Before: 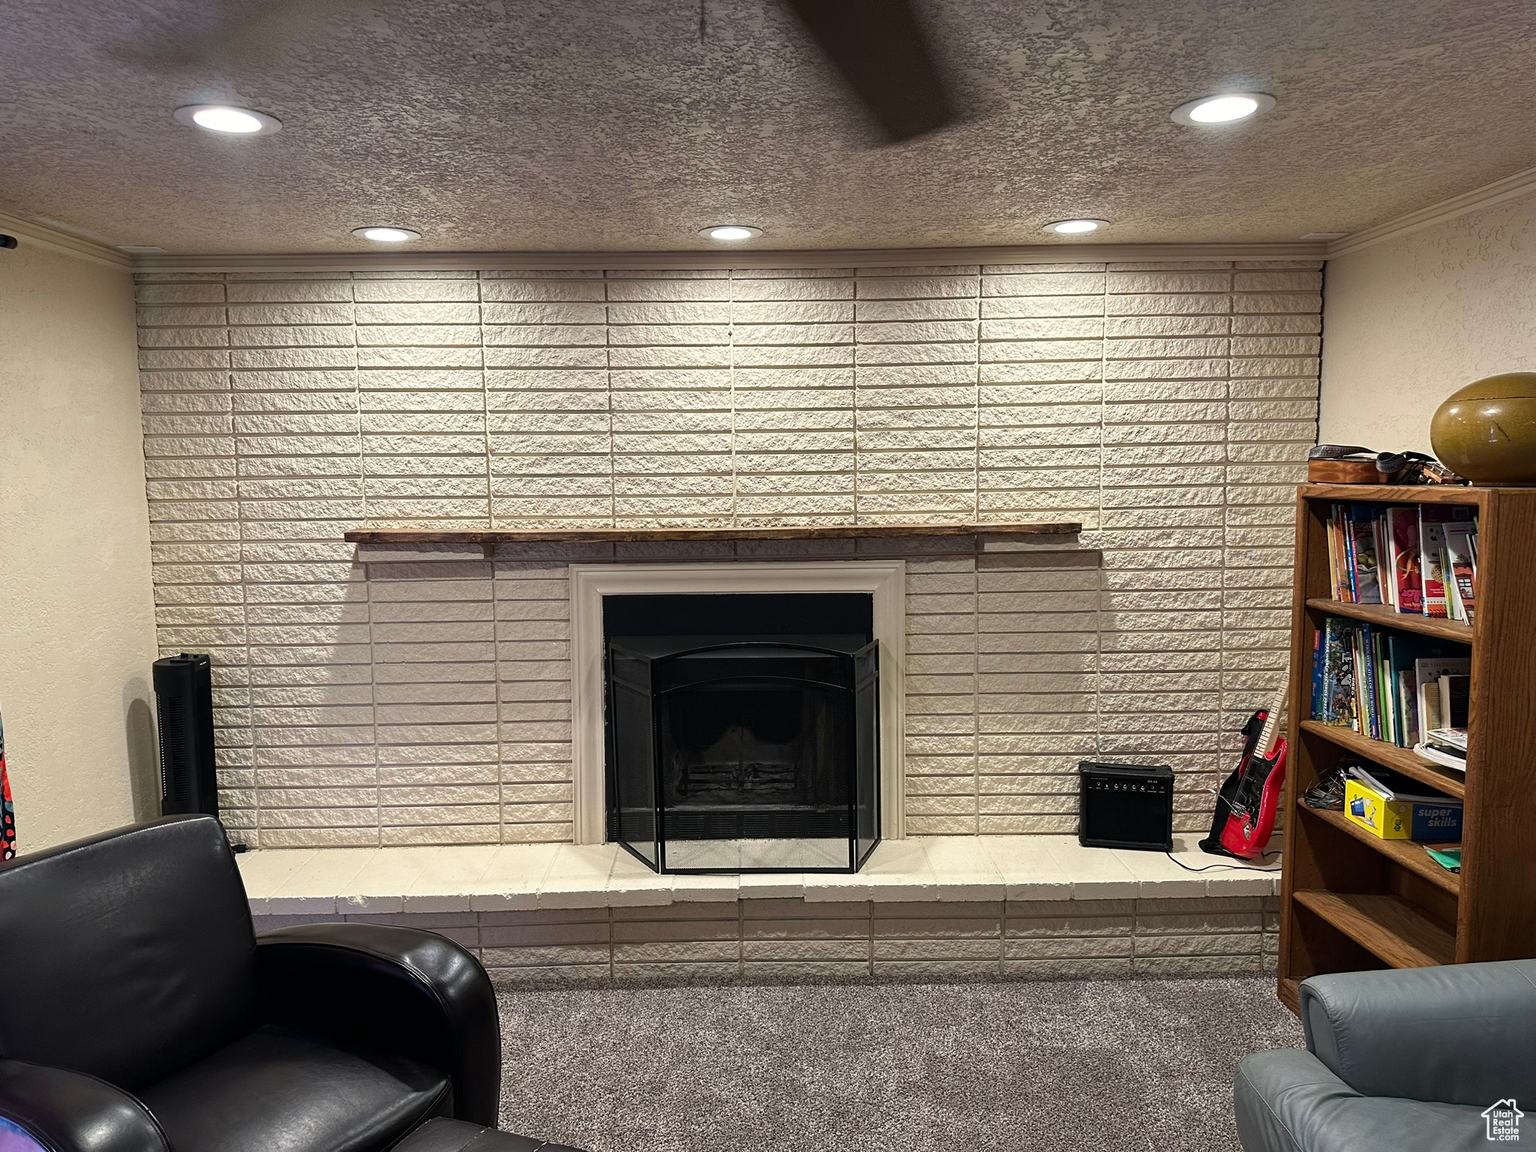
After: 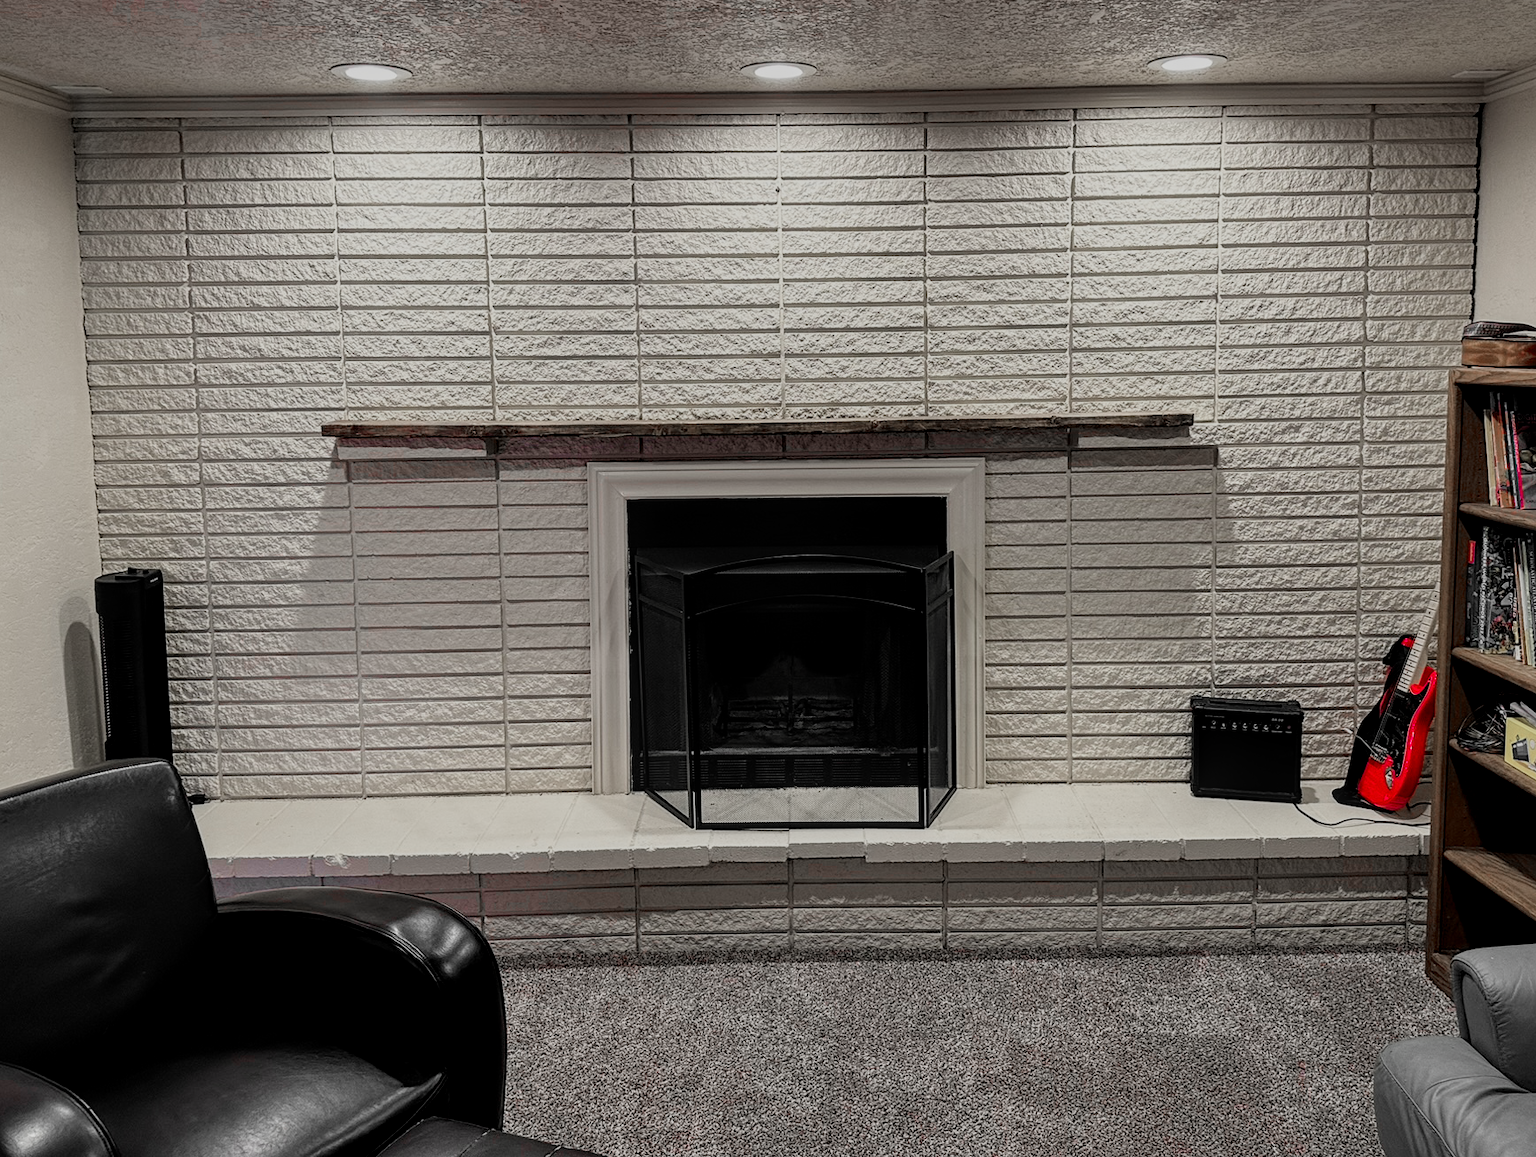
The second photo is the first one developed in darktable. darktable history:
color balance rgb: perceptual saturation grading › global saturation 1.264%, perceptual saturation grading › highlights -2.243%, perceptual saturation grading › mid-tones 3.636%, perceptual saturation grading › shadows 8.1%
local contrast: on, module defaults
contrast brightness saturation: contrast 0.026, brightness 0.066, saturation 0.131
filmic rgb: black relative exposure -7.65 EV, white relative exposure 4.56 EV, hardness 3.61, color science v6 (2022)
crop and rotate: left 4.767%, top 15.075%, right 10.707%
exposure: exposure -0.558 EV, compensate highlight preservation false
color zones: curves: ch1 [(0, 0.831) (0.08, 0.771) (0.157, 0.268) (0.241, 0.207) (0.562, -0.005) (0.714, -0.013) (0.876, 0.01) (1, 0.831)]
